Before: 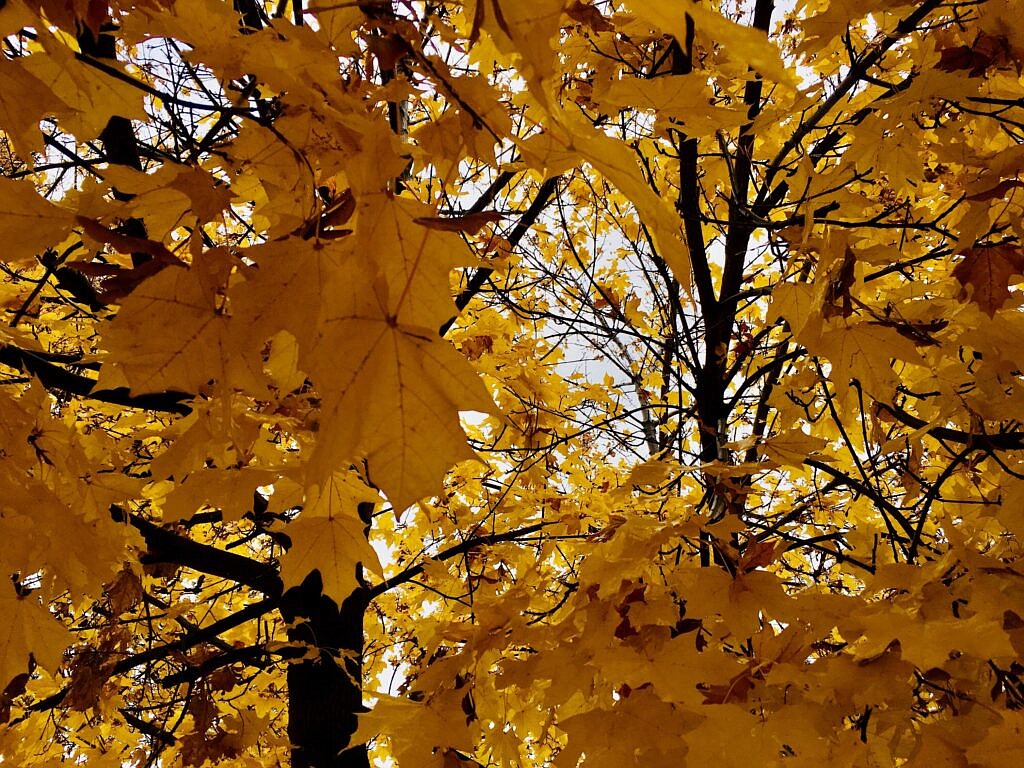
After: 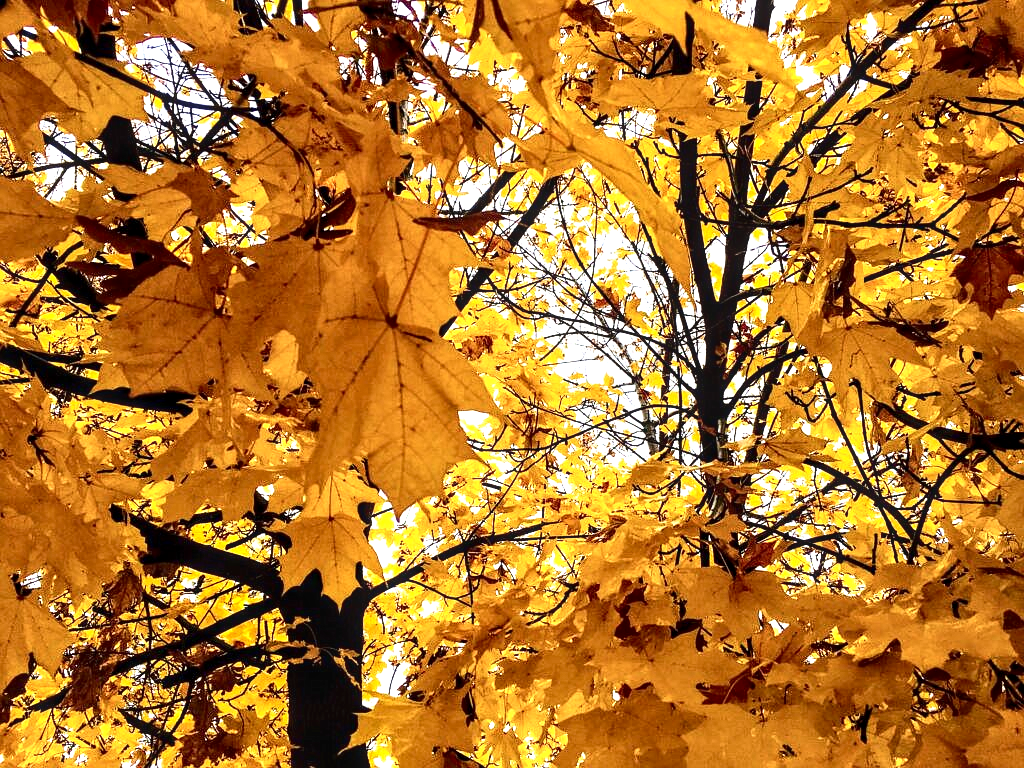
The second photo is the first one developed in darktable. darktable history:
contrast brightness saturation: contrast 0.222
local contrast: detail 139%
exposure: black level correction 0, exposure 1.107 EV, compensate highlight preservation false
